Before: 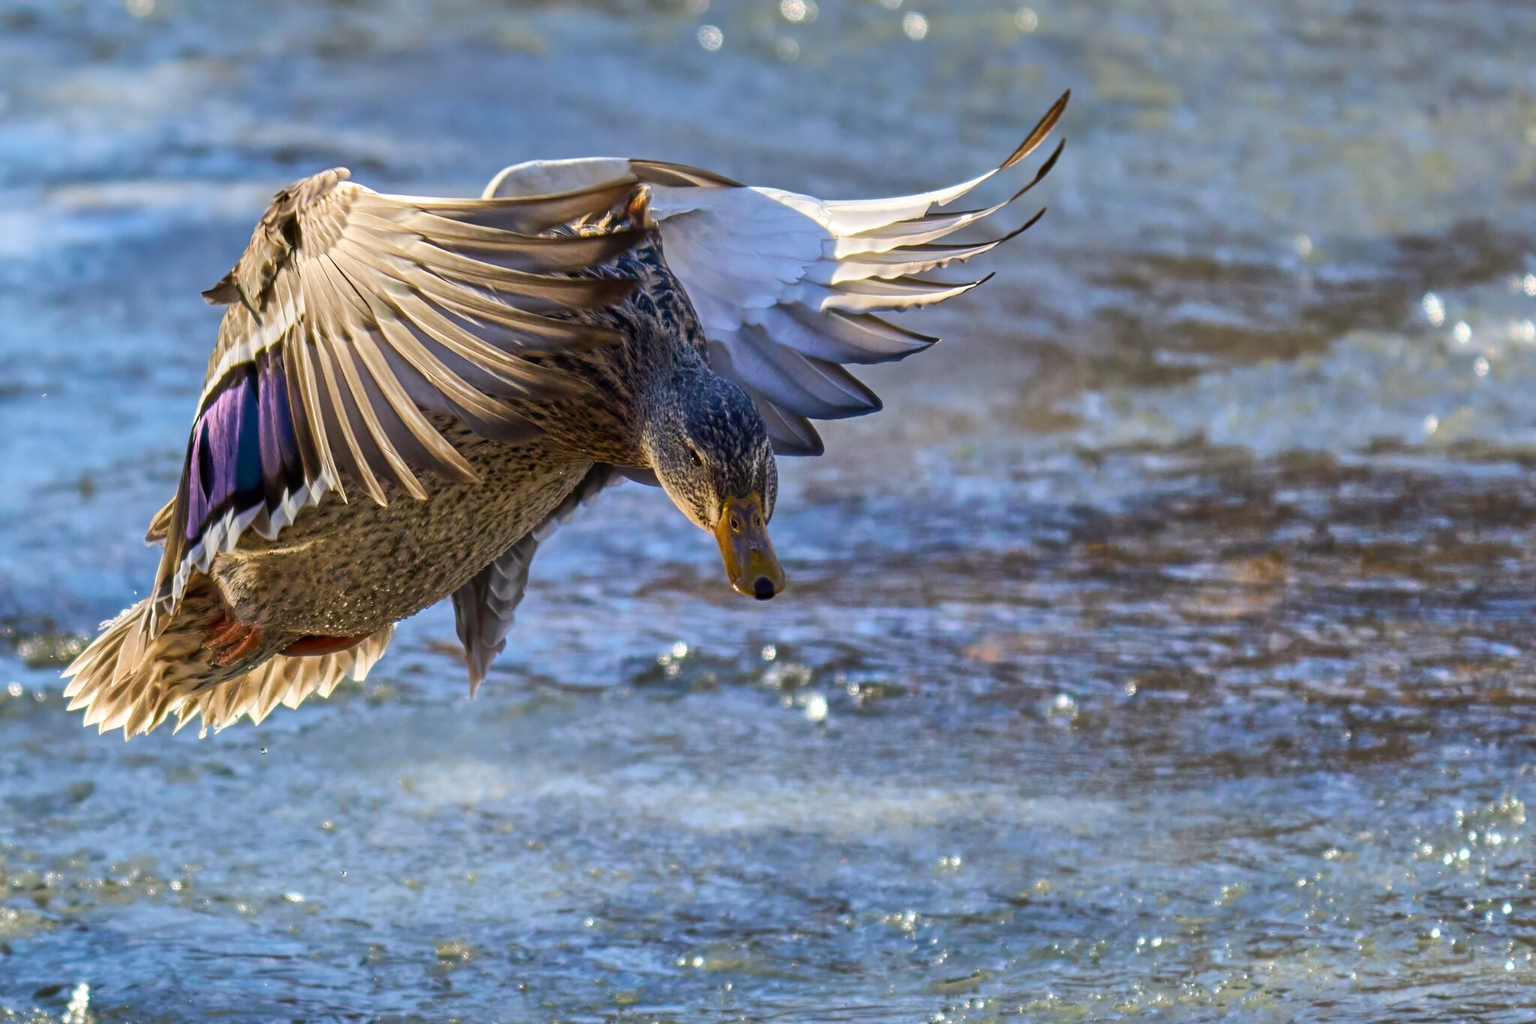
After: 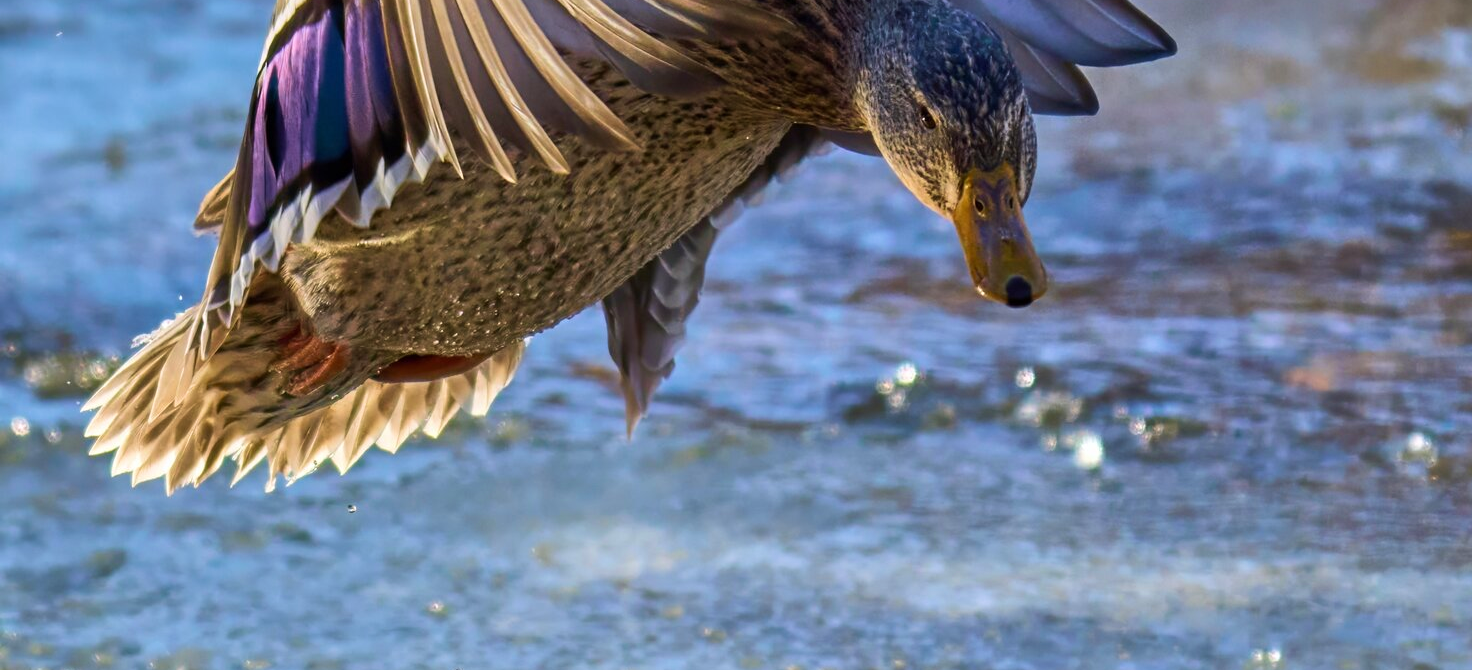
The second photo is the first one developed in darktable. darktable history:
crop: top 36.114%, right 28.118%, bottom 14.772%
velvia: strength 22.42%
